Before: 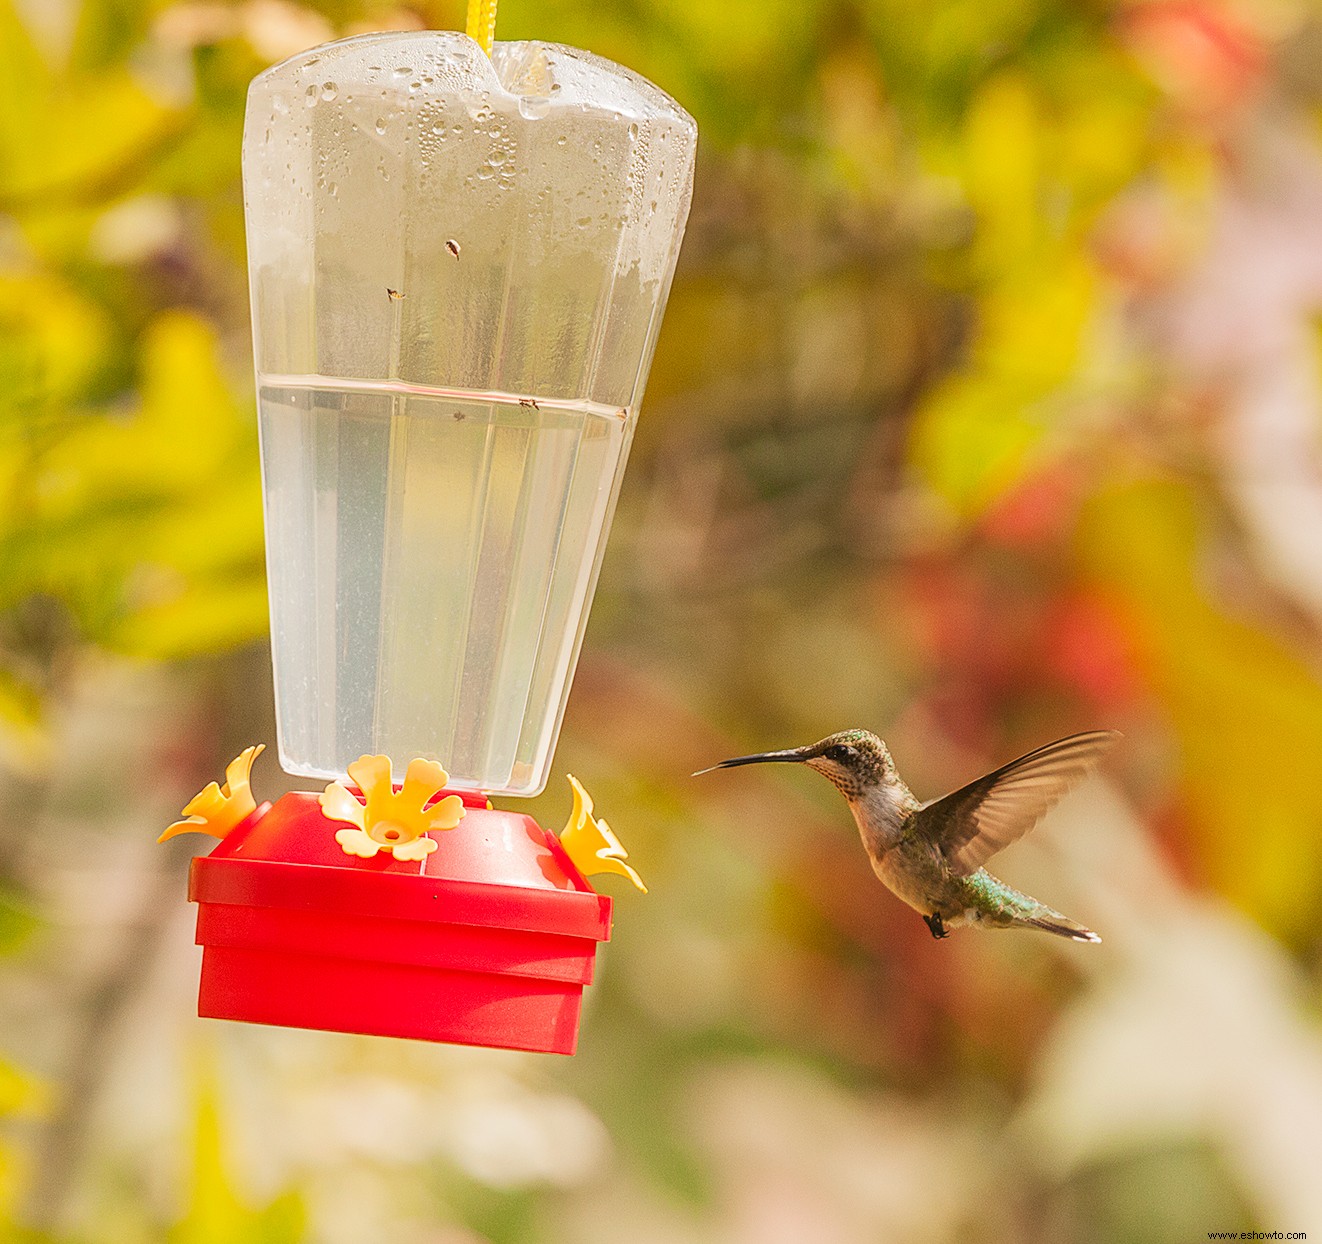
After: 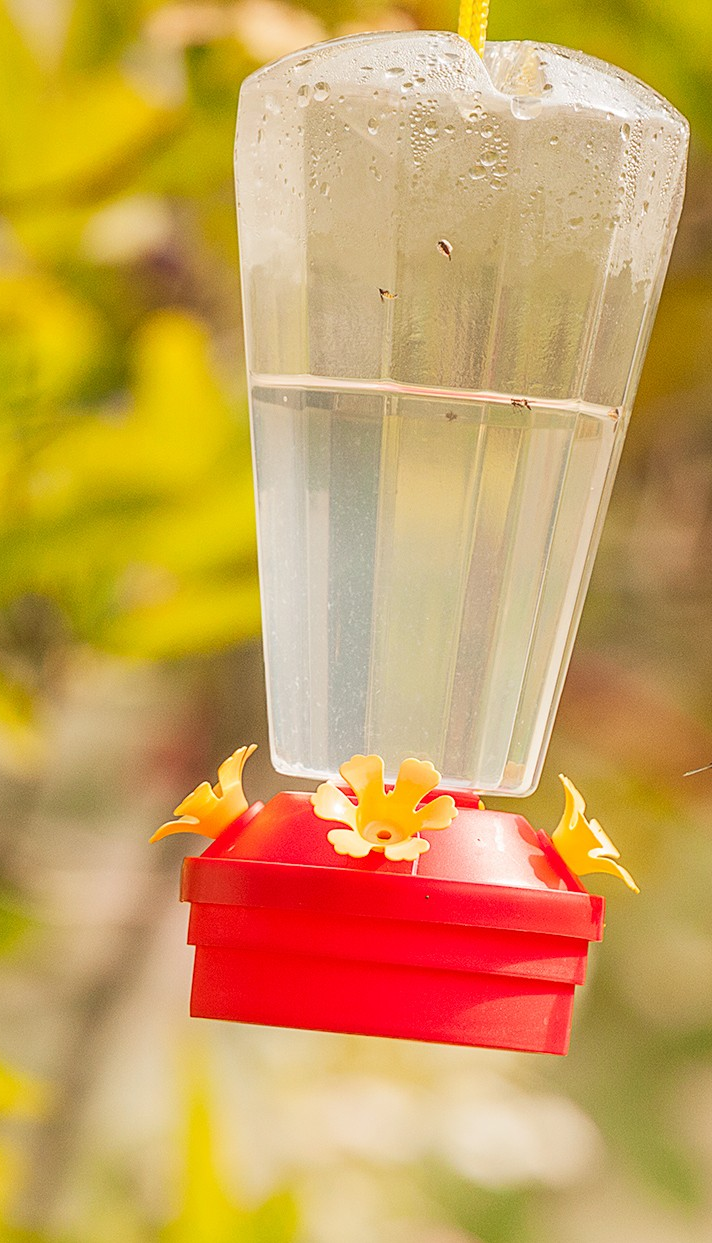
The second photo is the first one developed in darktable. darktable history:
crop: left 0.633%, right 45.459%, bottom 0.079%
